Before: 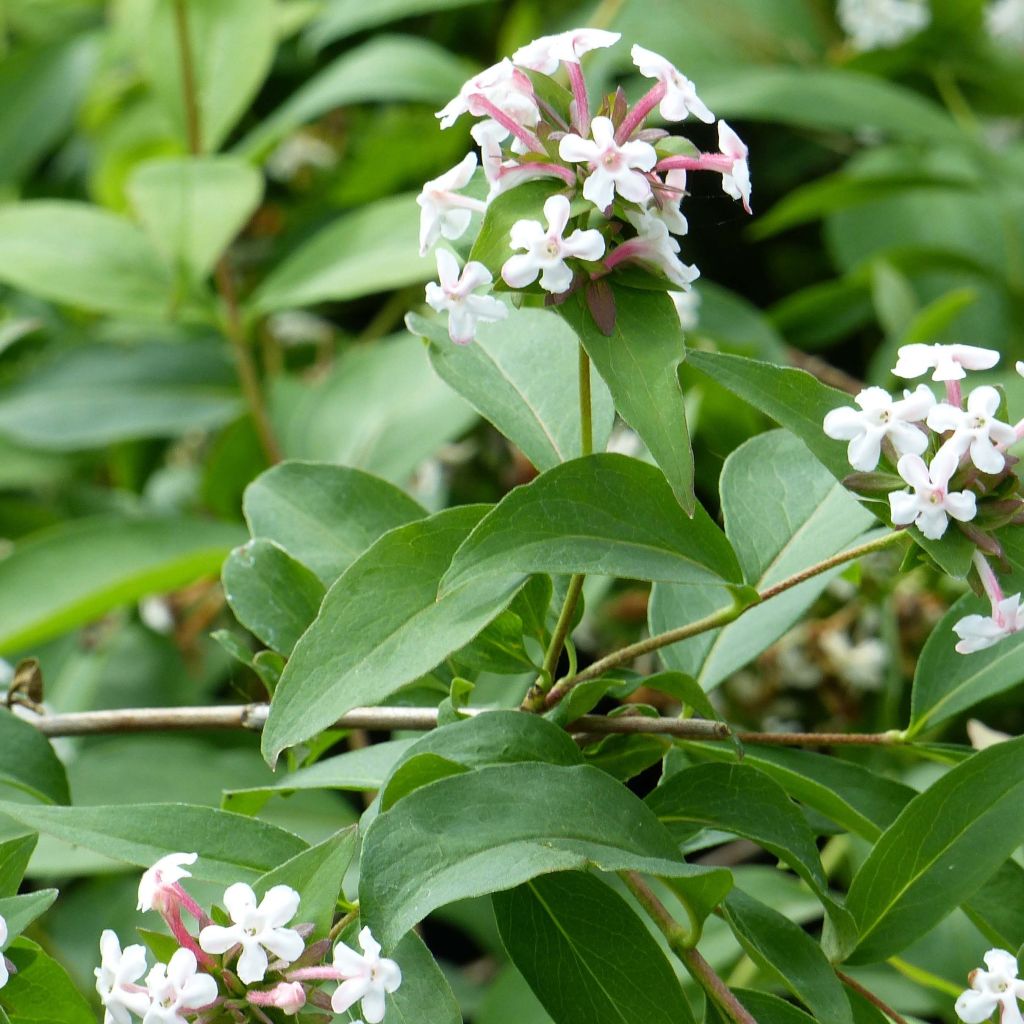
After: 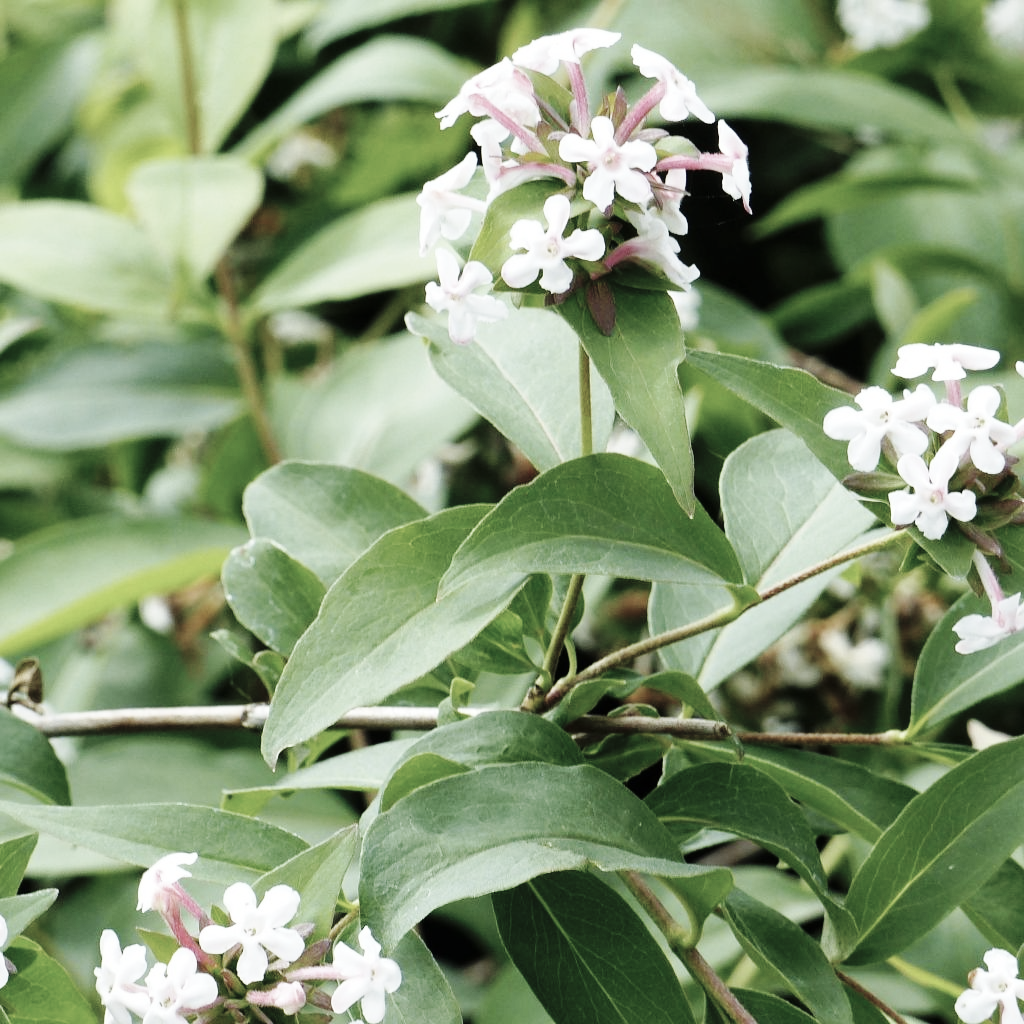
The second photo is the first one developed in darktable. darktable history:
color correction: saturation 0.5
base curve: curves: ch0 [(0, 0) (0.036, 0.025) (0.121, 0.166) (0.206, 0.329) (0.605, 0.79) (1, 1)], preserve colors none
